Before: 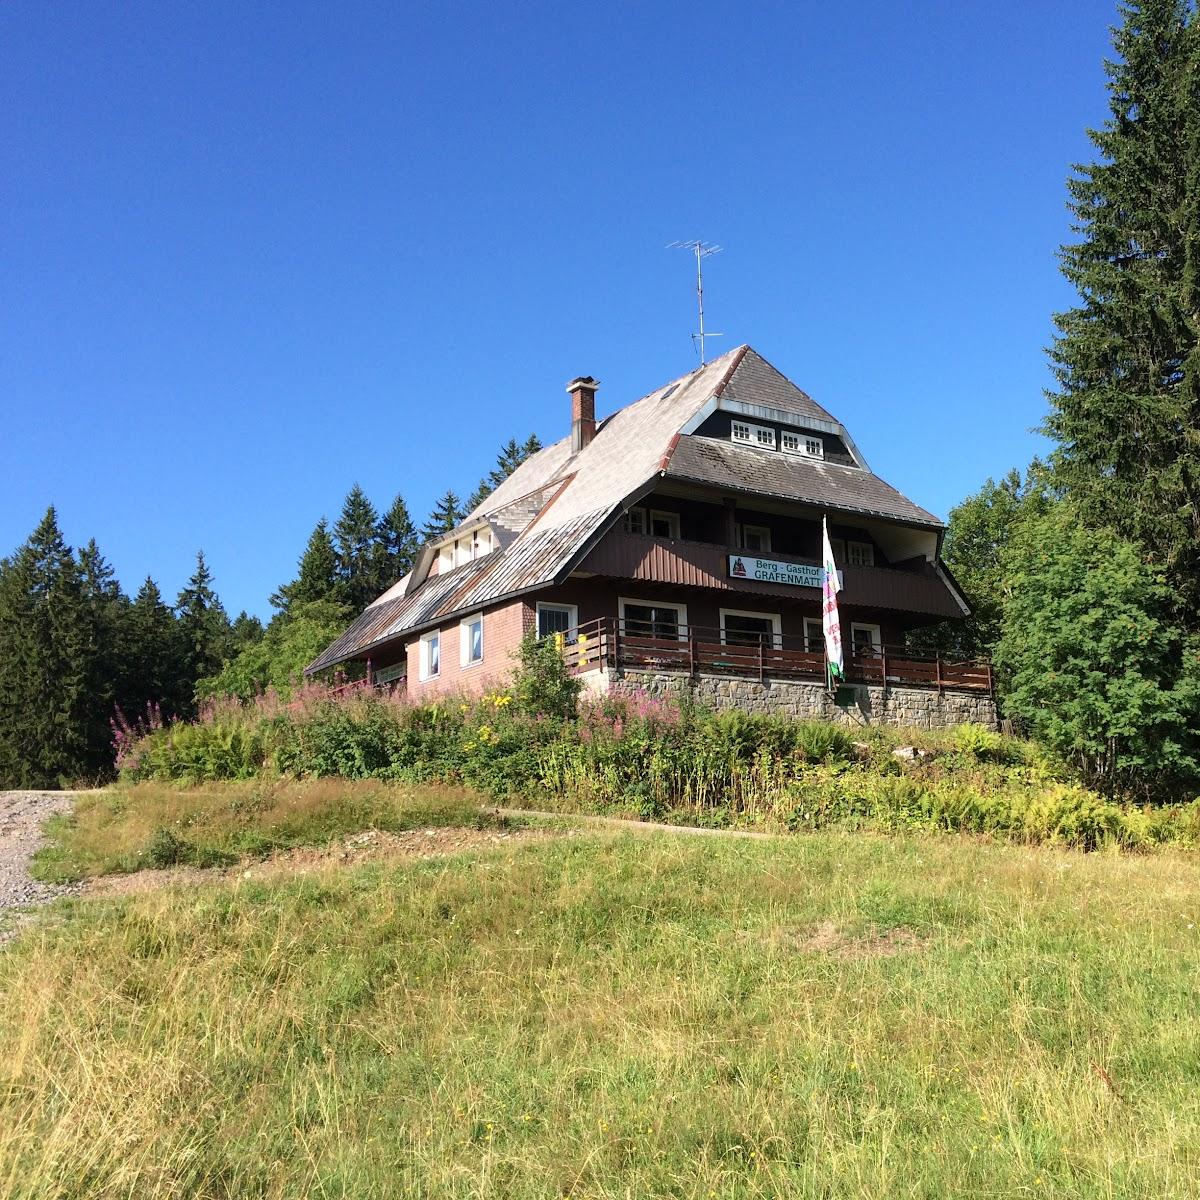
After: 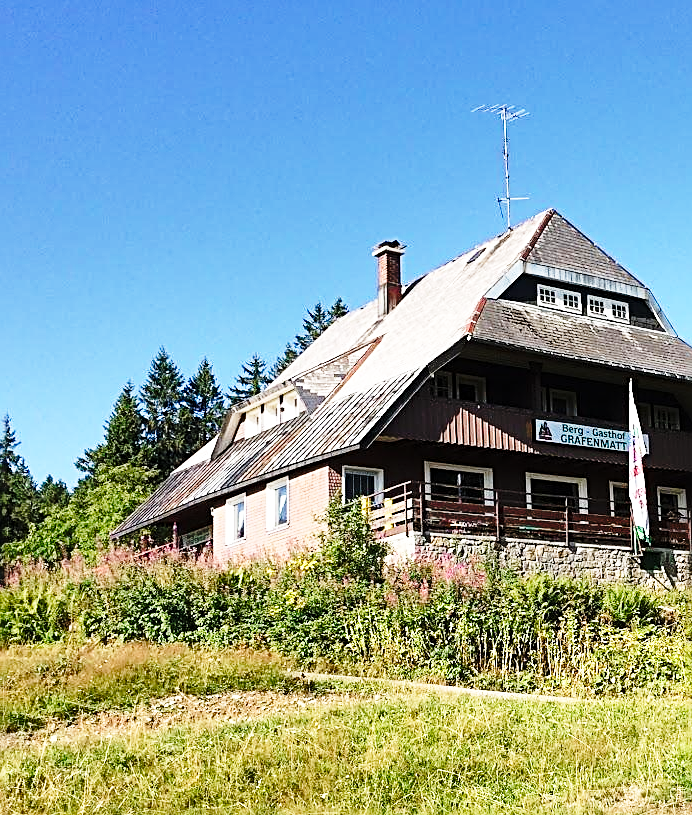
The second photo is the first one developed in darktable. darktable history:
crop: left 16.198%, top 11.349%, right 26.088%, bottom 20.664%
shadows and highlights: shadows color adjustment 97.68%, low approximation 0.01, soften with gaussian
sharpen: radius 2.797, amount 0.714
base curve: curves: ch0 [(0, 0) (0.04, 0.03) (0.133, 0.232) (0.448, 0.748) (0.843, 0.968) (1, 1)], preserve colors none
